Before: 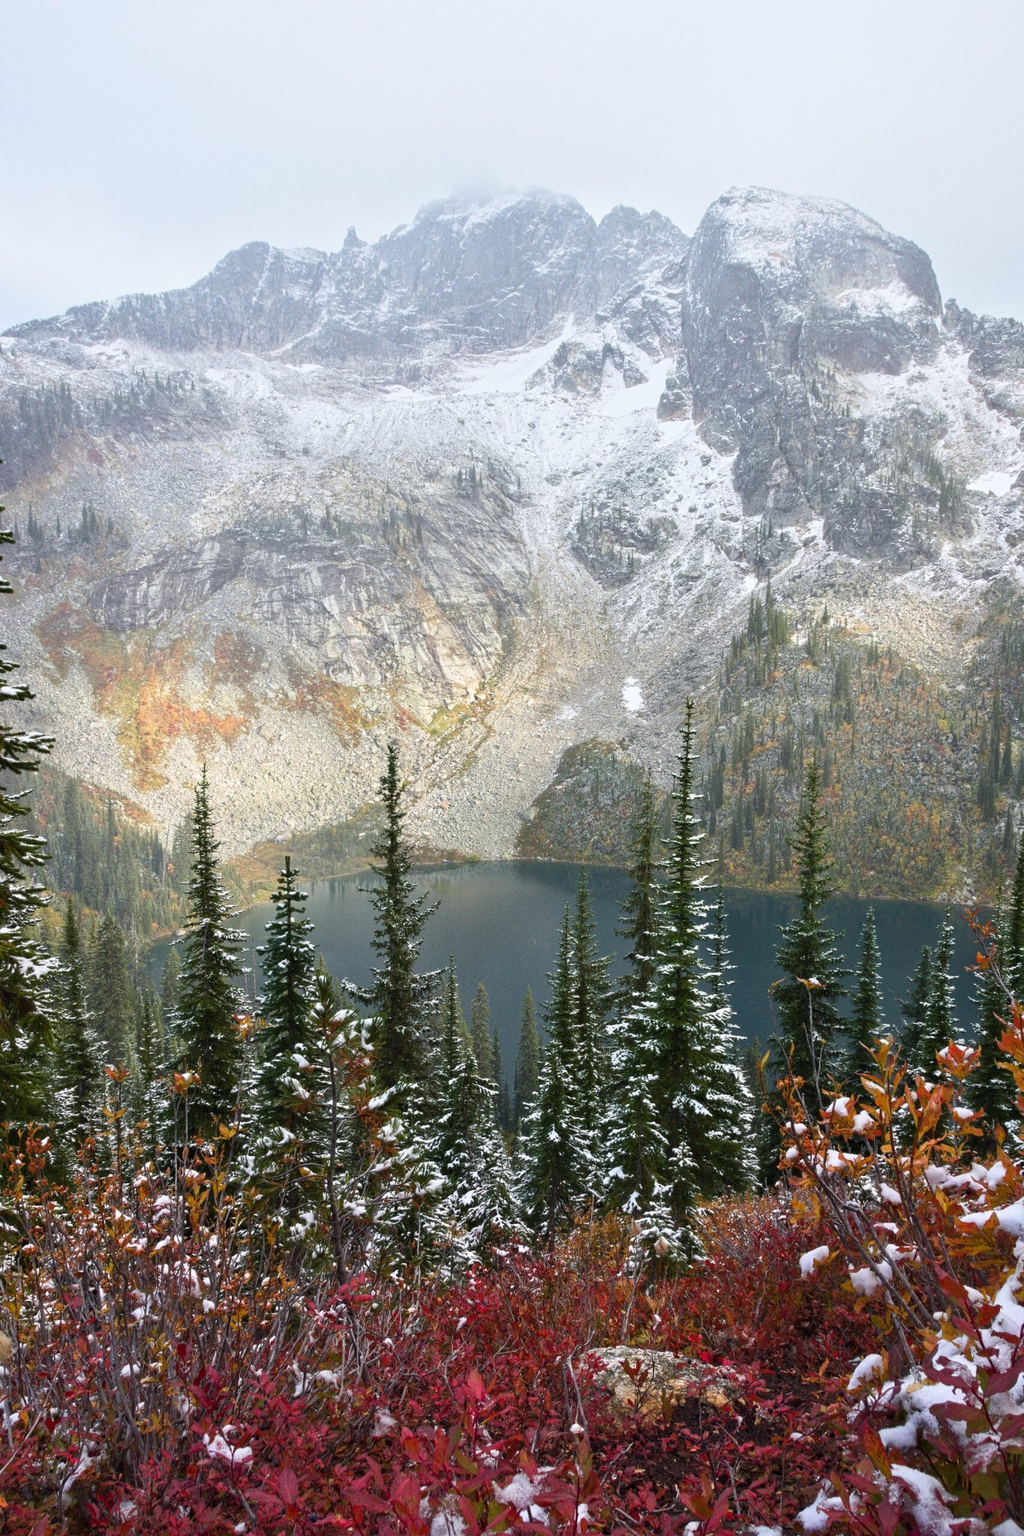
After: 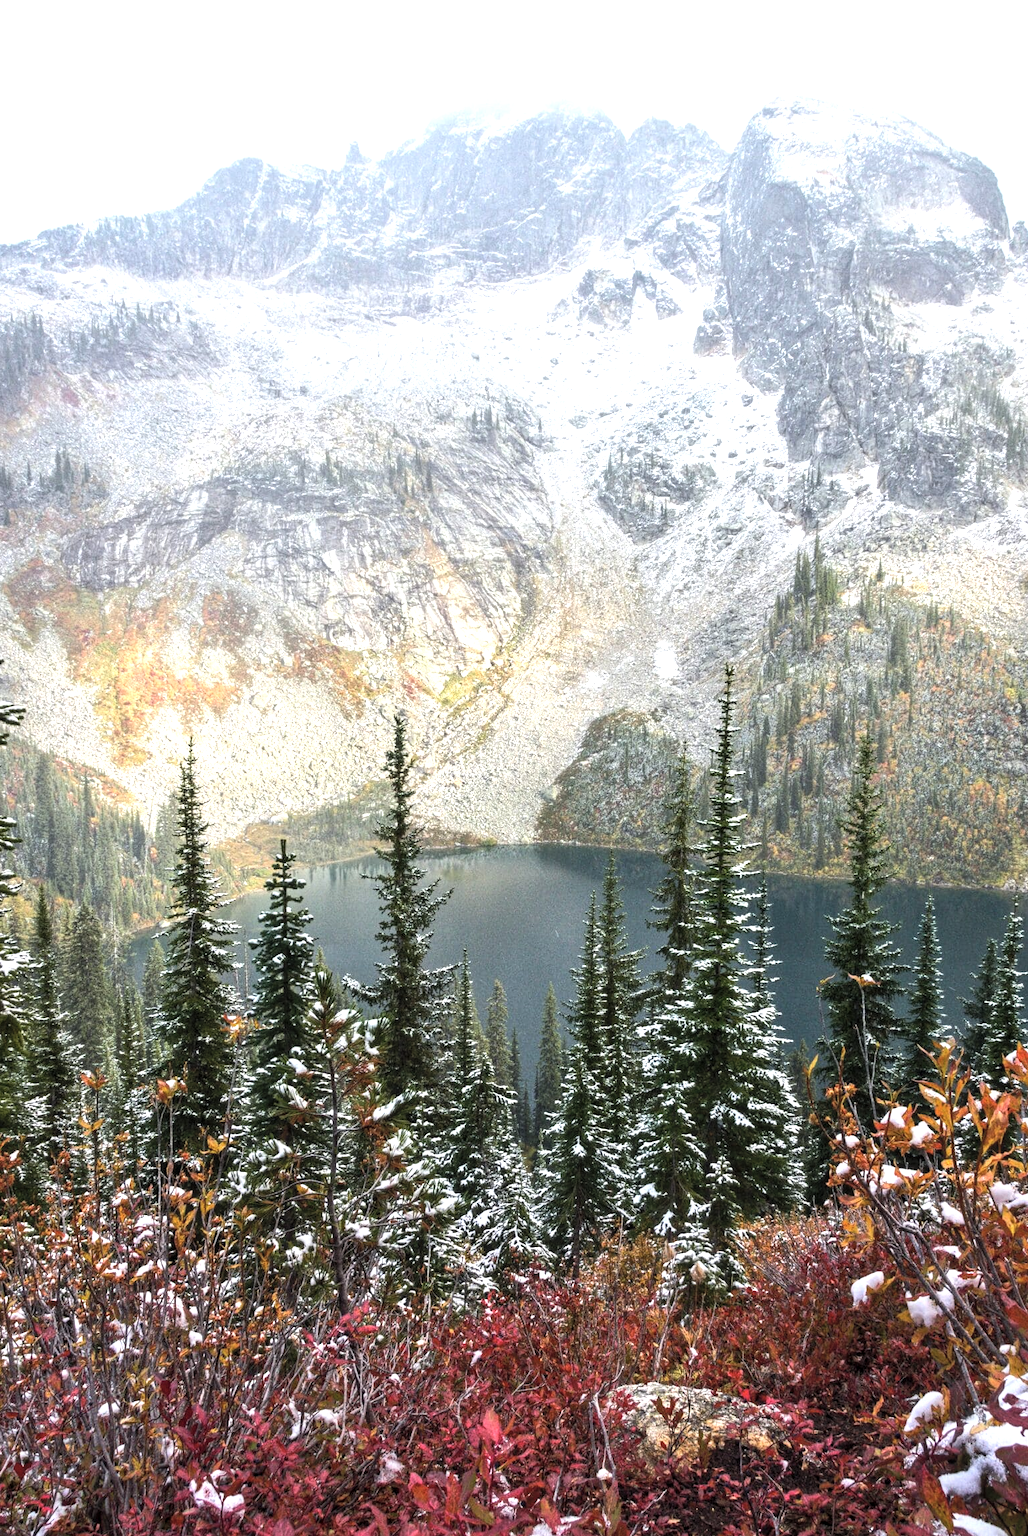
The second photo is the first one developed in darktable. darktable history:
local contrast: on, module defaults
contrast brightness saturation: brightness 0.144
crop: left 3.201%, top 6.5%, right 6.269%, bottom 3.327%
tone equalizer: -8 EV -0.771 EV, -7 EV -0.699 EV, -6 EV -0.58 EV, -5 EV -0.414 EV, -3 EV 0.398 EV, -2 EV 0.6 EV, -1 EV 0.68 EV, +0 EV 0.746 EV, edges refinement/feathering 500, mask exposure compensation -1.57 EV, preserve details no
